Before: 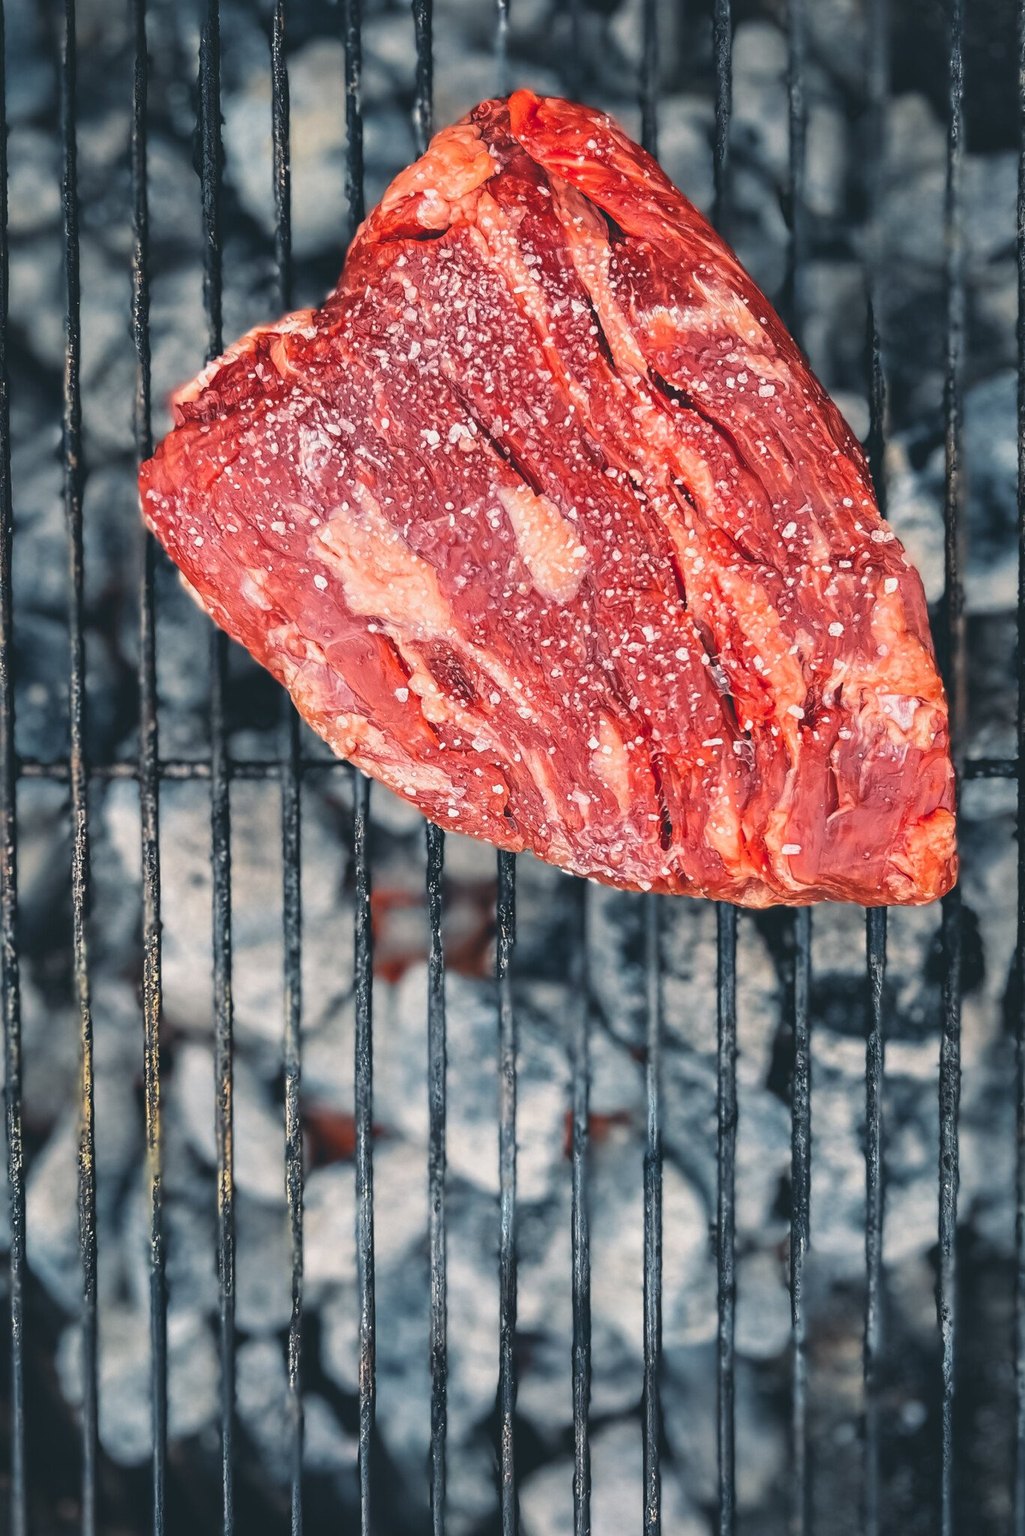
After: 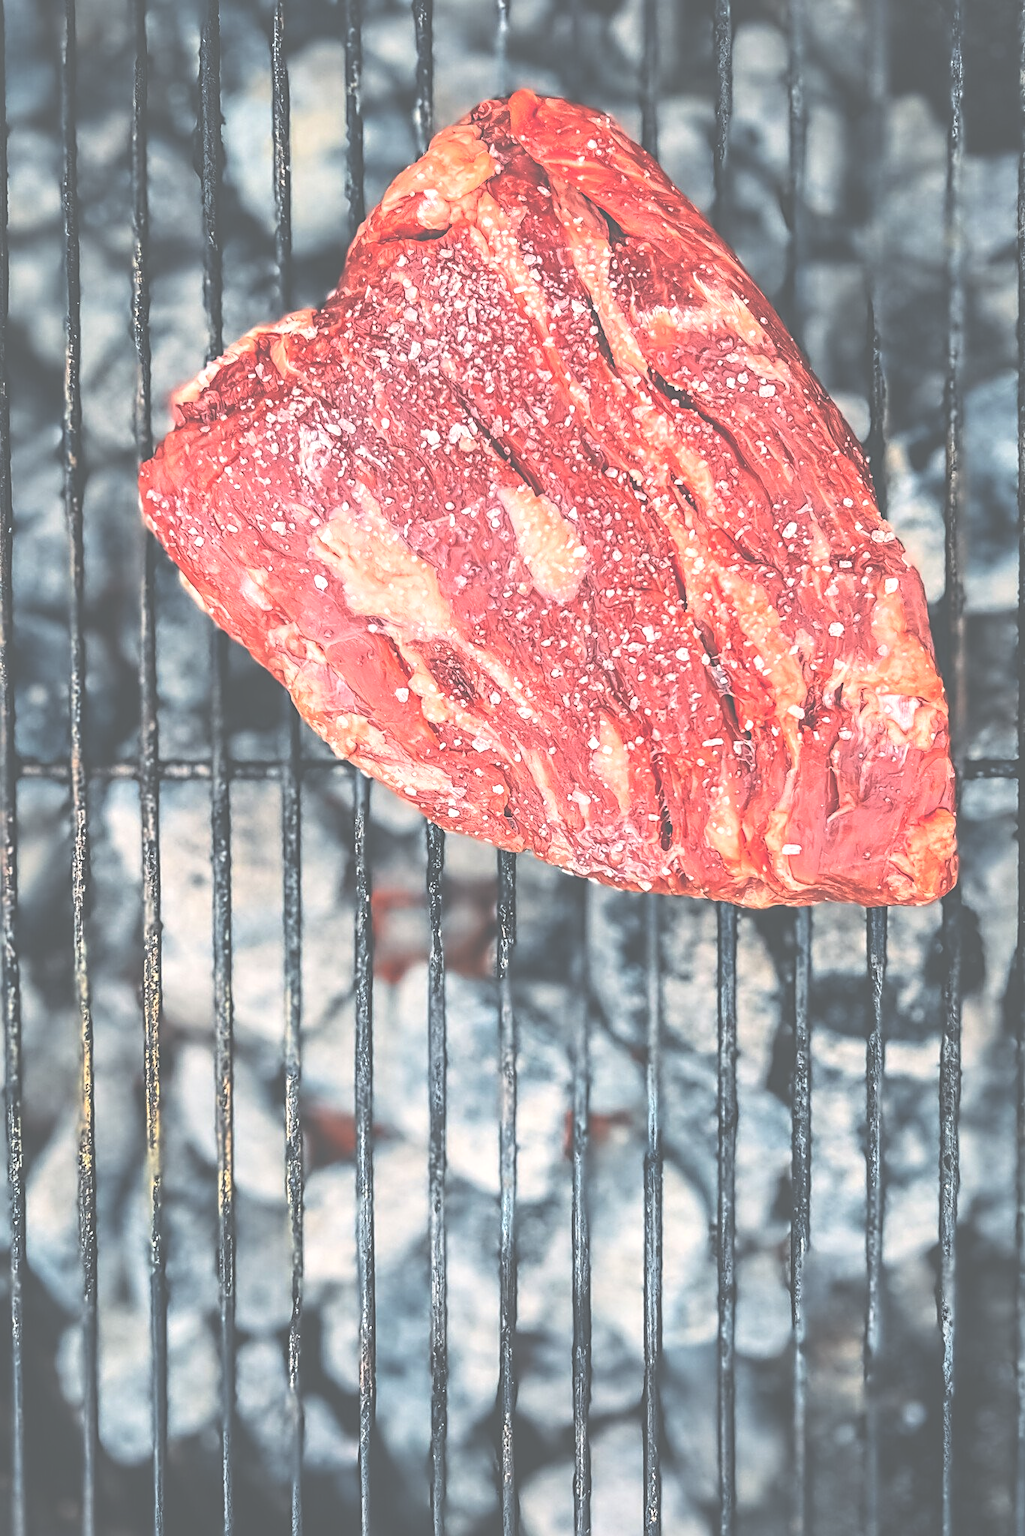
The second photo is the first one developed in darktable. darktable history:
sharpen: radius 2.743
exposure: black level correction -0.086, compensate exposure bias true, compensate highlight preservation false
contrast brightness saturation: contrast 0.195, brightness 0.155, saturation 0.225
local contrast: detail 130%
